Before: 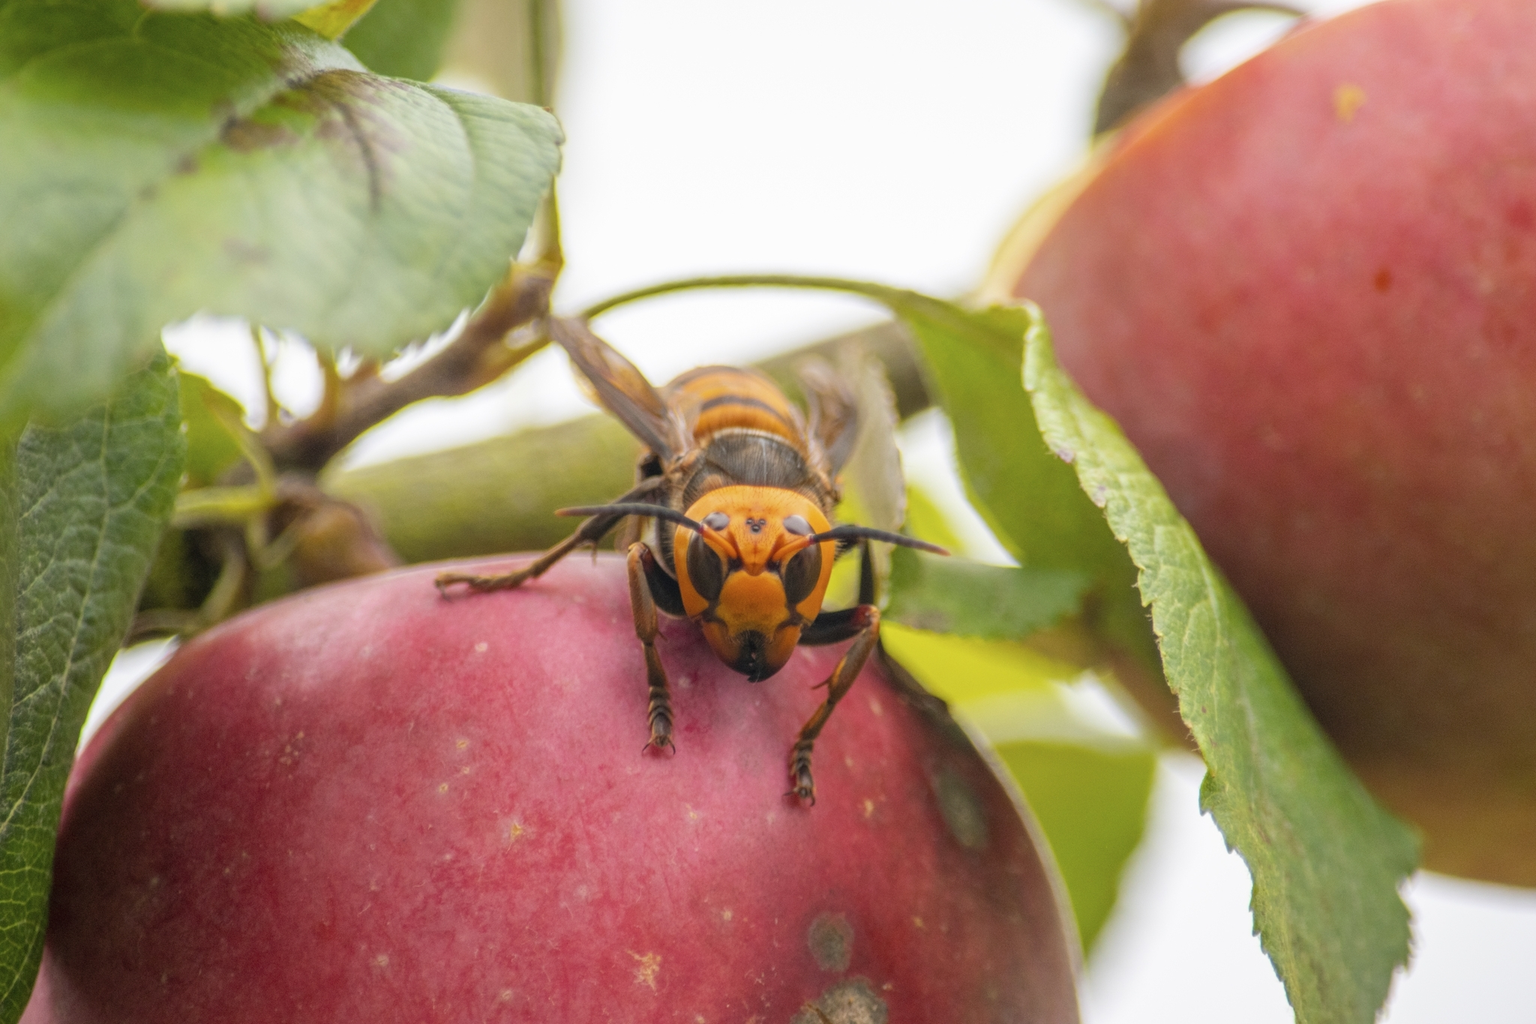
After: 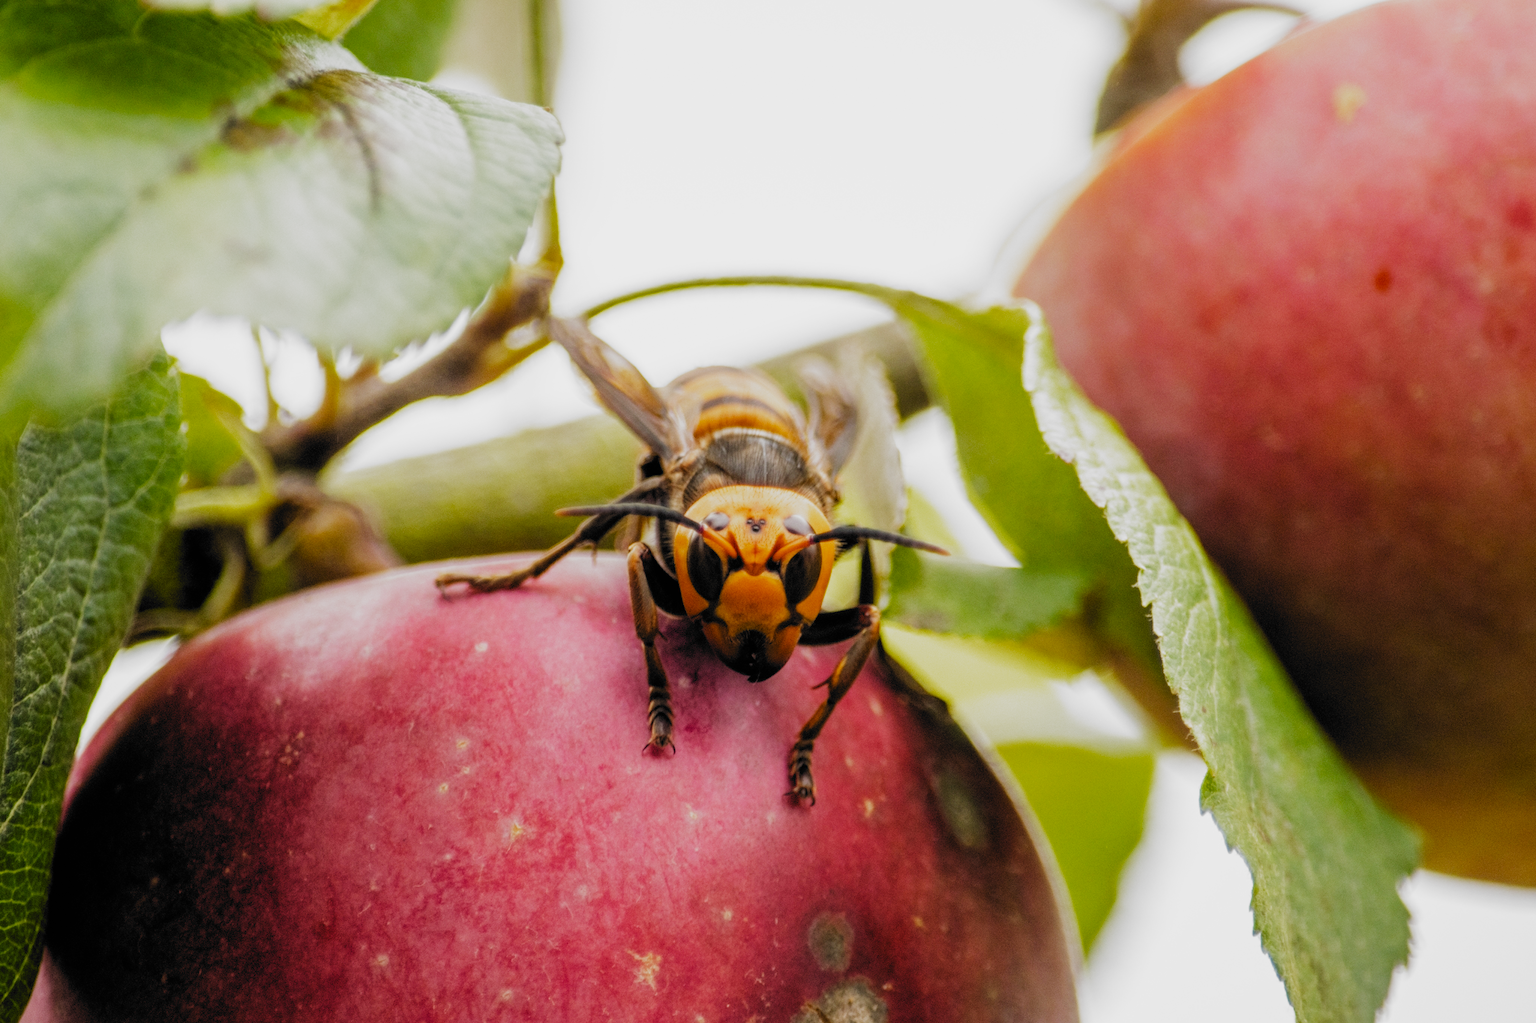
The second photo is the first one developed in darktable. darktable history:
filmic rgb: black relative exposure -5.1 EV, white relative exposure 3.55 EV, threshold 3.04 EV, hardness 3.17, contrast 1.394, highlights saturation mix -31.24%, add noise in highlights 0.001, preserve chrominance no, color science v3 (2019), use custom middle-gray values true, contrast in highlights soft, enable highlight reconstruction true
